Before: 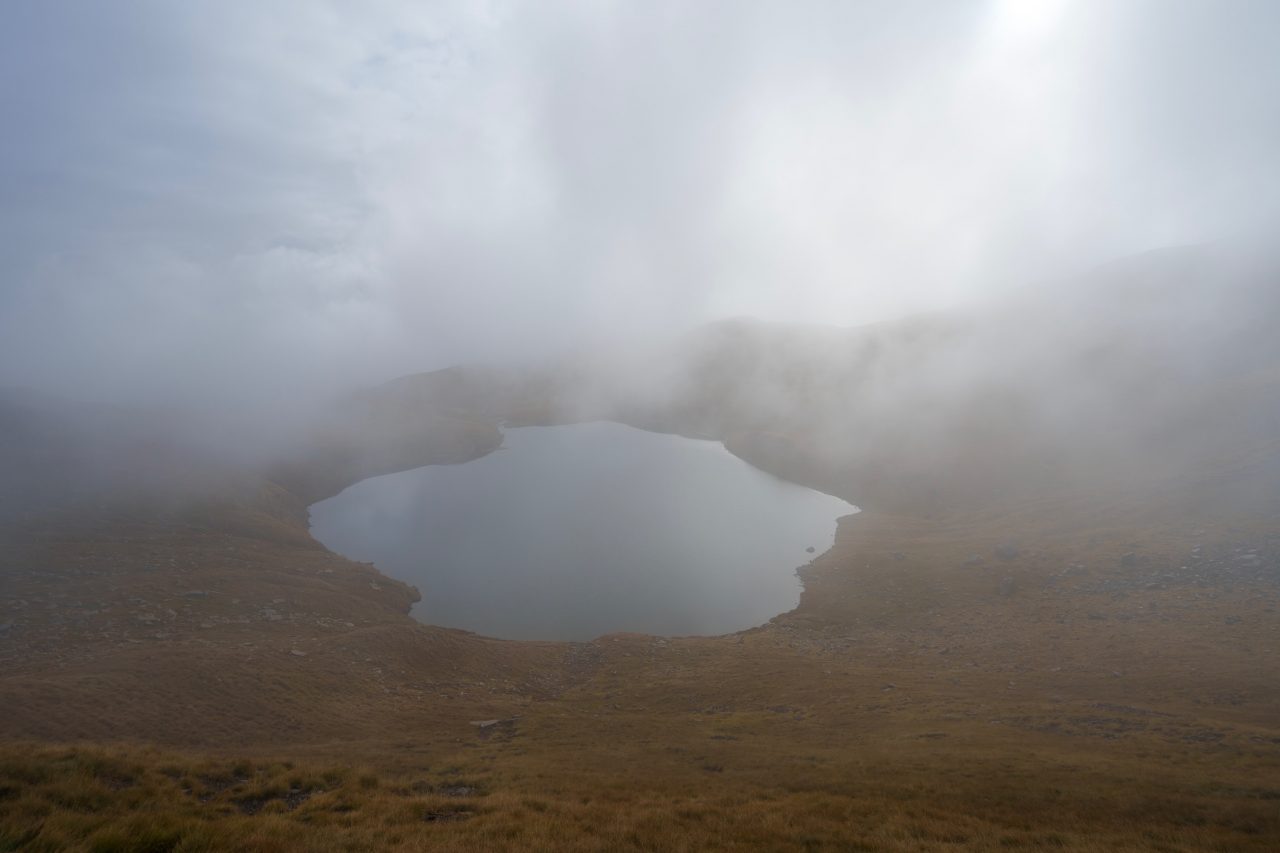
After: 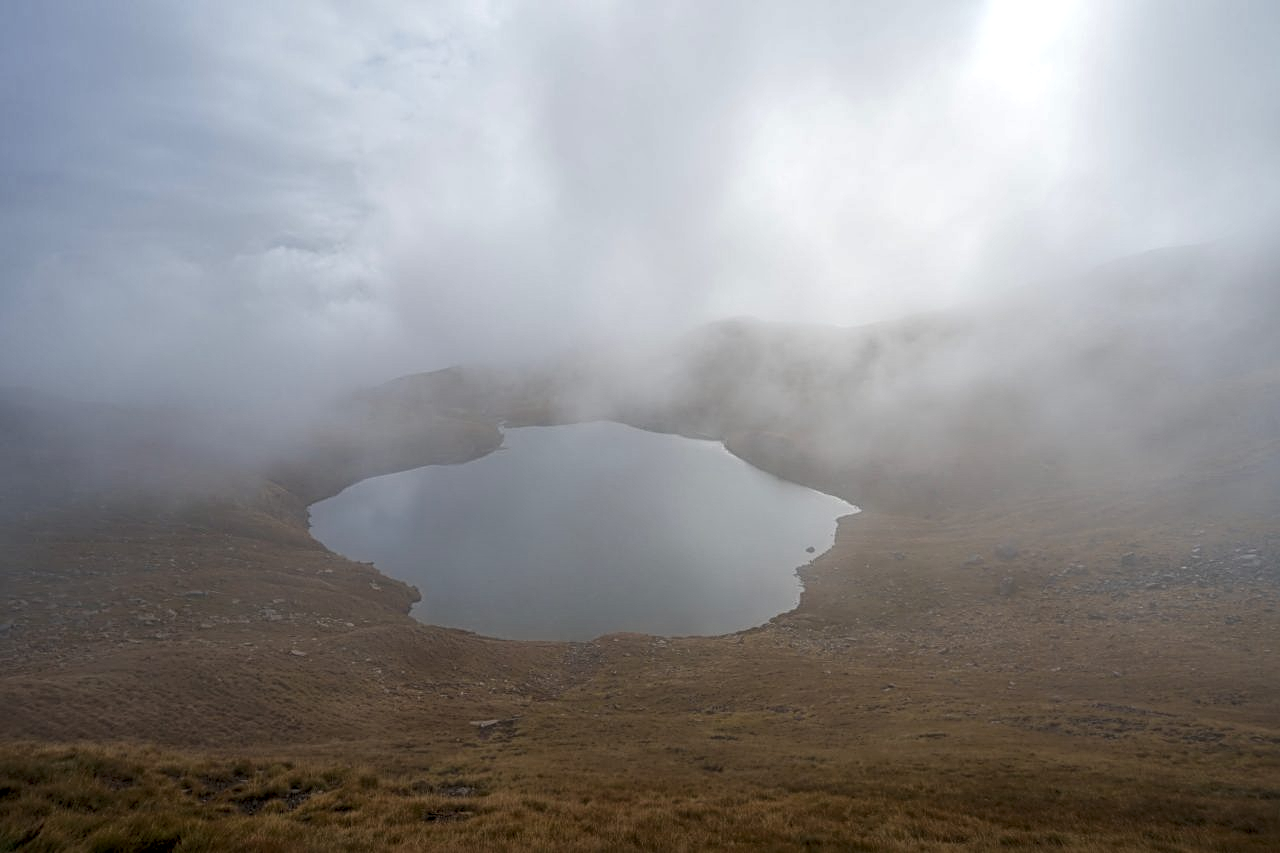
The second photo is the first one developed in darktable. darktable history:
local contrast: highlights 74%, shadows 55%, detail 176%, midtone range 0.208
sharpen: radius 3.09
